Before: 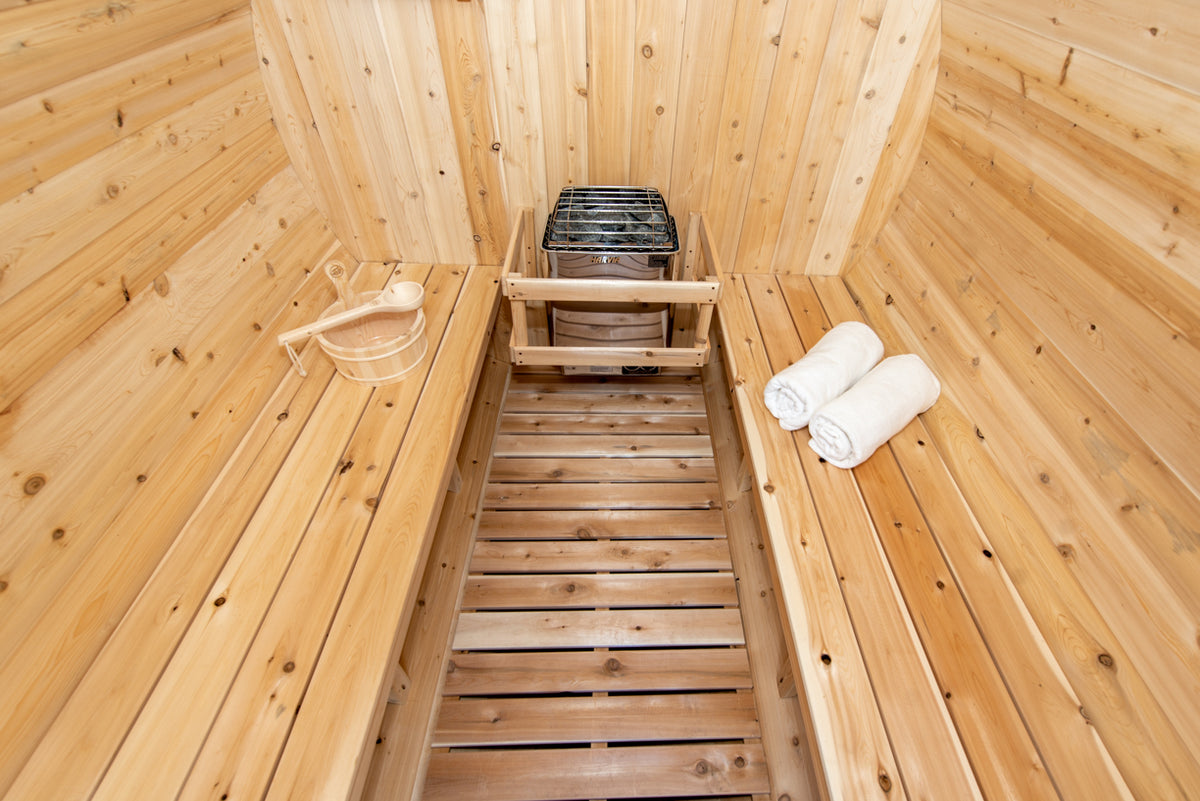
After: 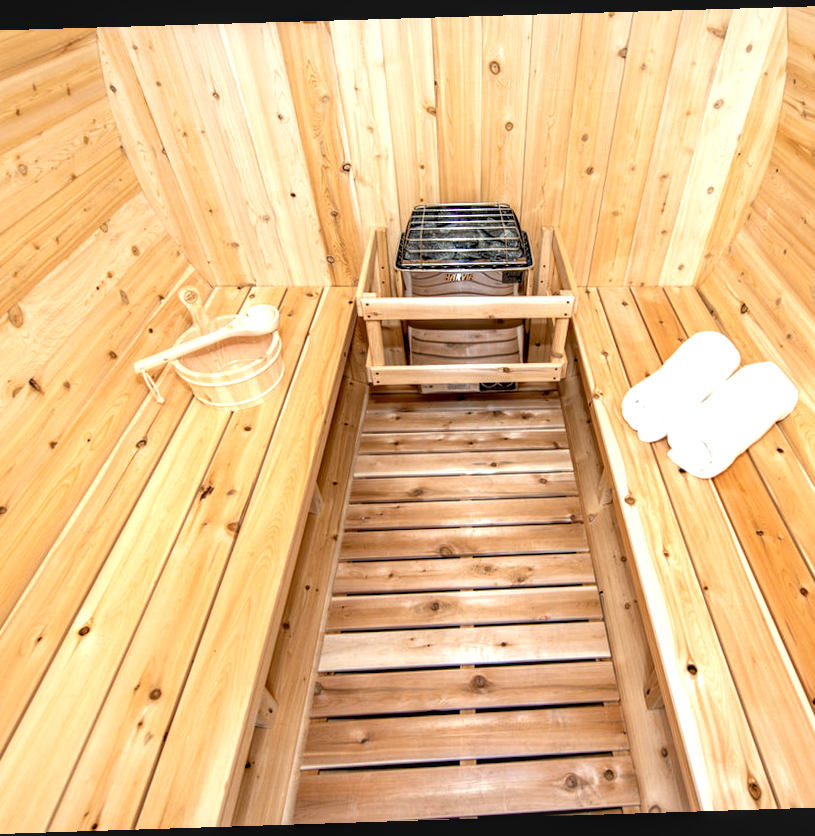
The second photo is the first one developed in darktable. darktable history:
exposure: exposure 0.7 EV, compensate highlight preservation false
crop and rotate: left 12.673%, right 20.66%
local contrast: detail 130%
rotate and perspective: rotation -1.77°, lens shift (horizontal) 0.004, automatic cropping off
